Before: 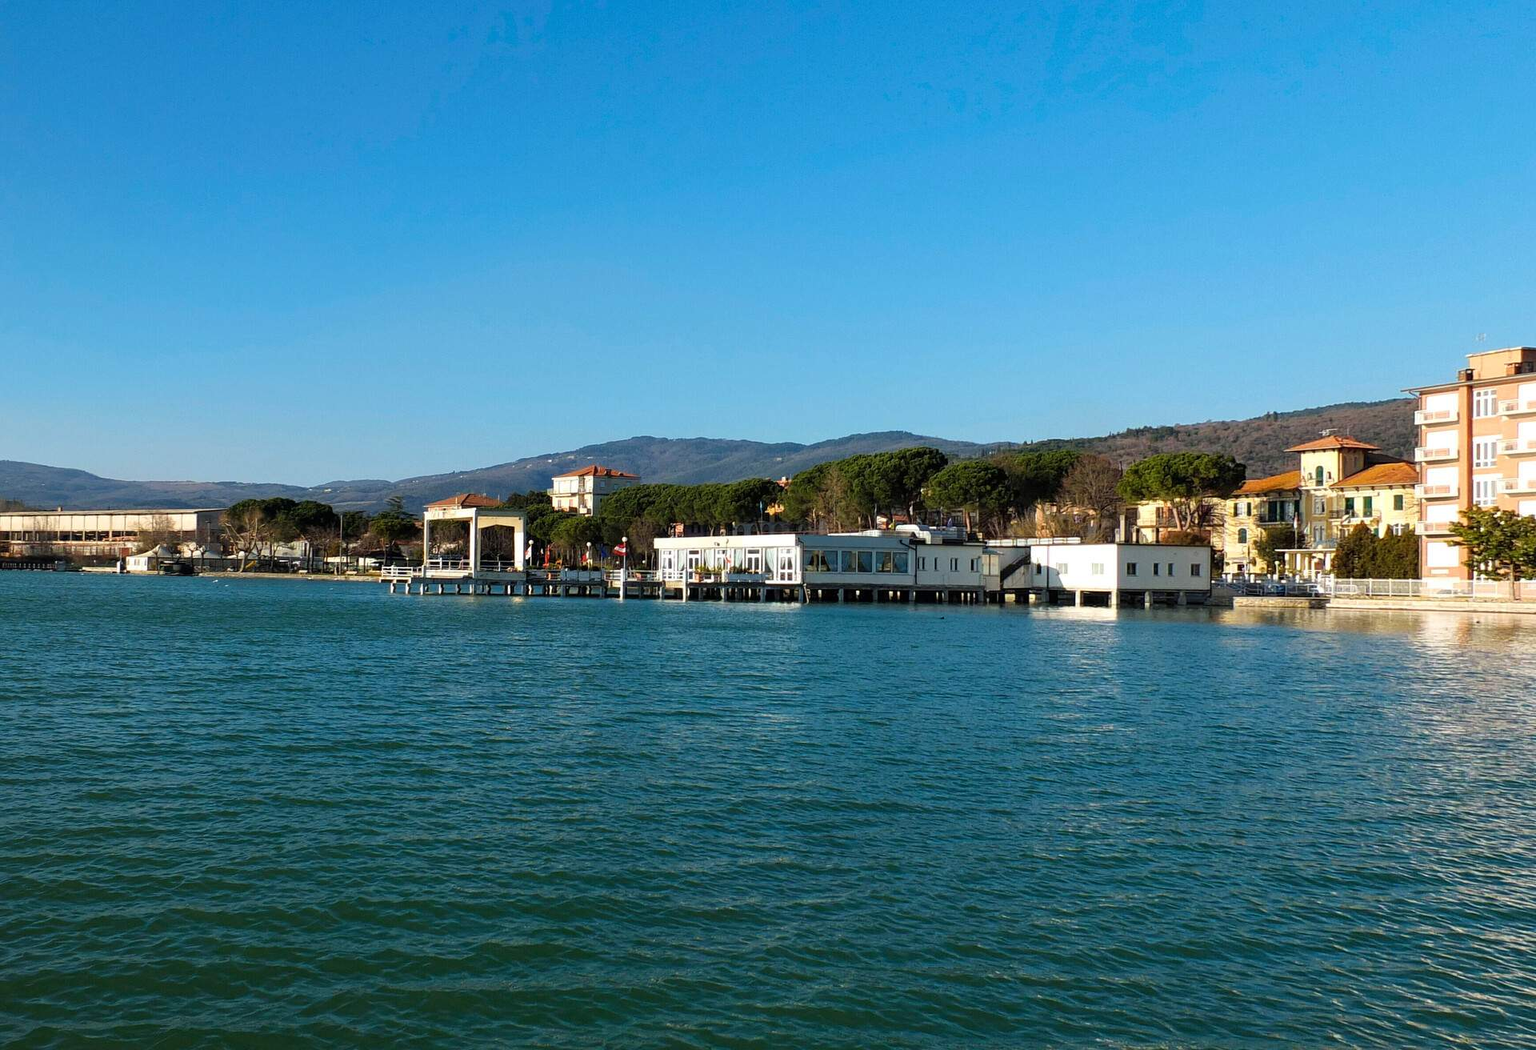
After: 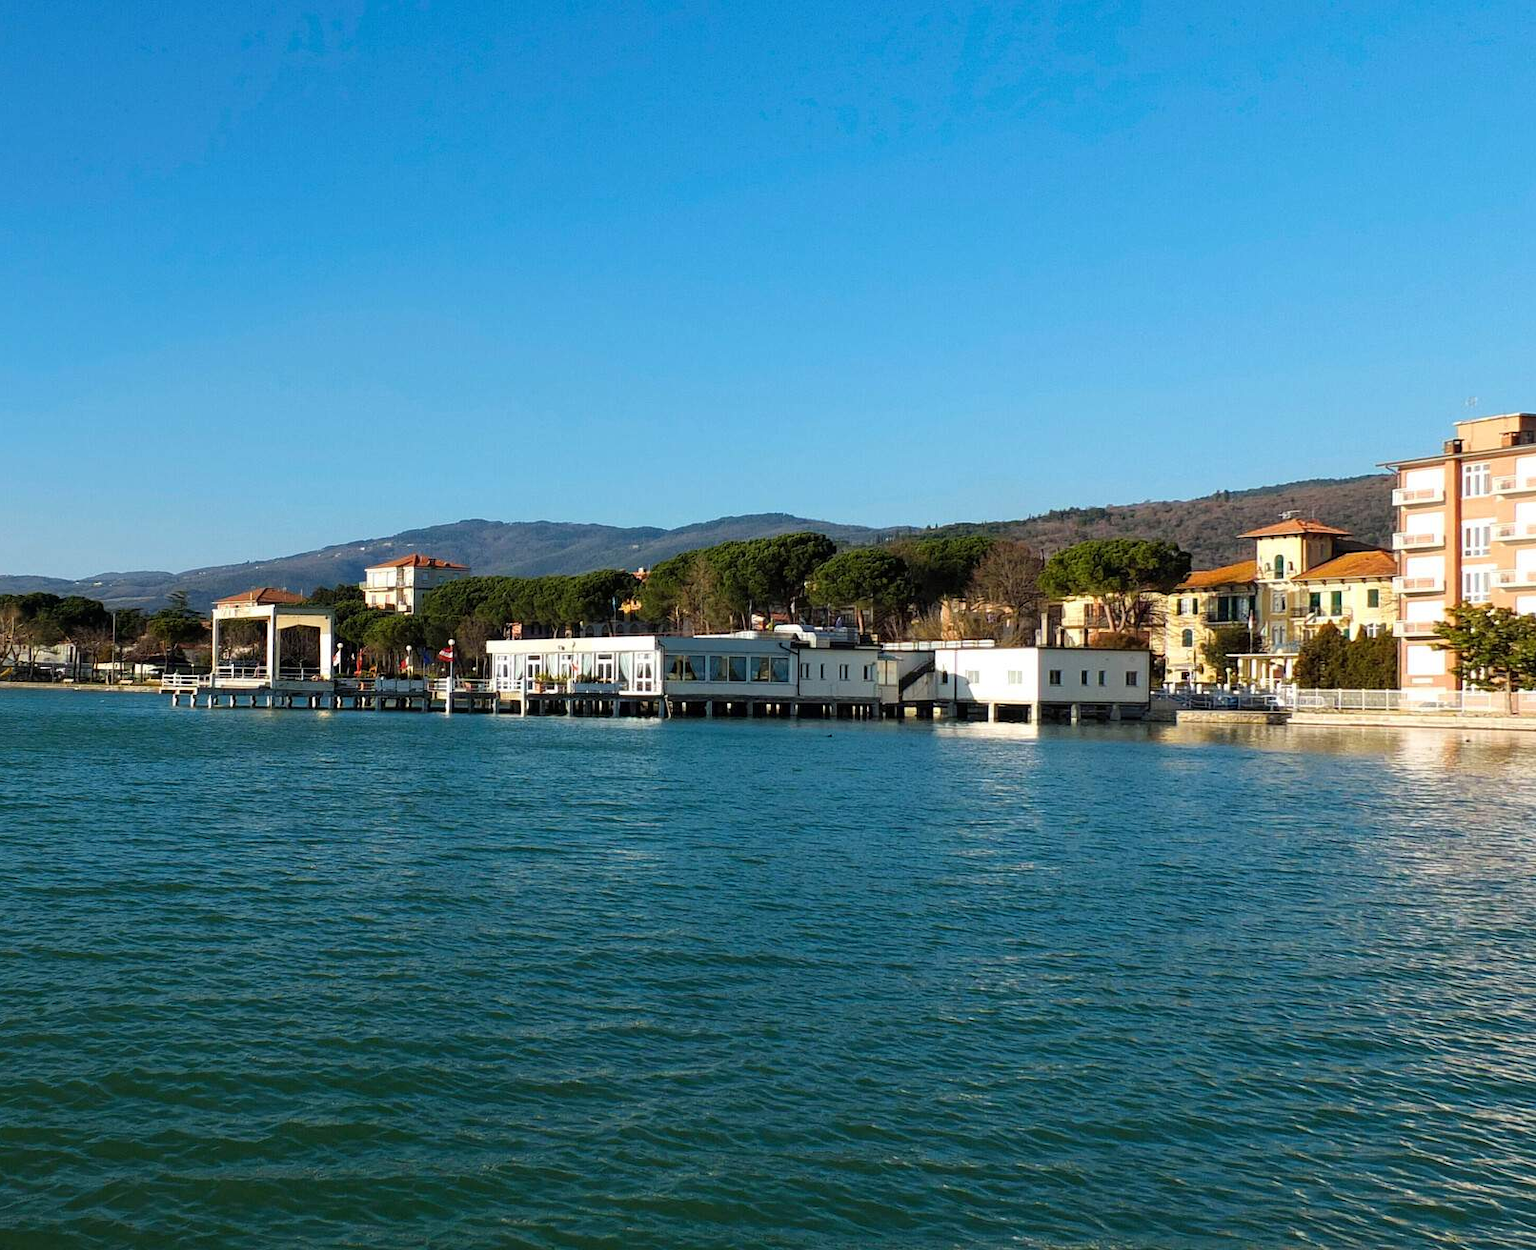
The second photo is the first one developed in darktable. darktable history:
crop: left 16.004%
